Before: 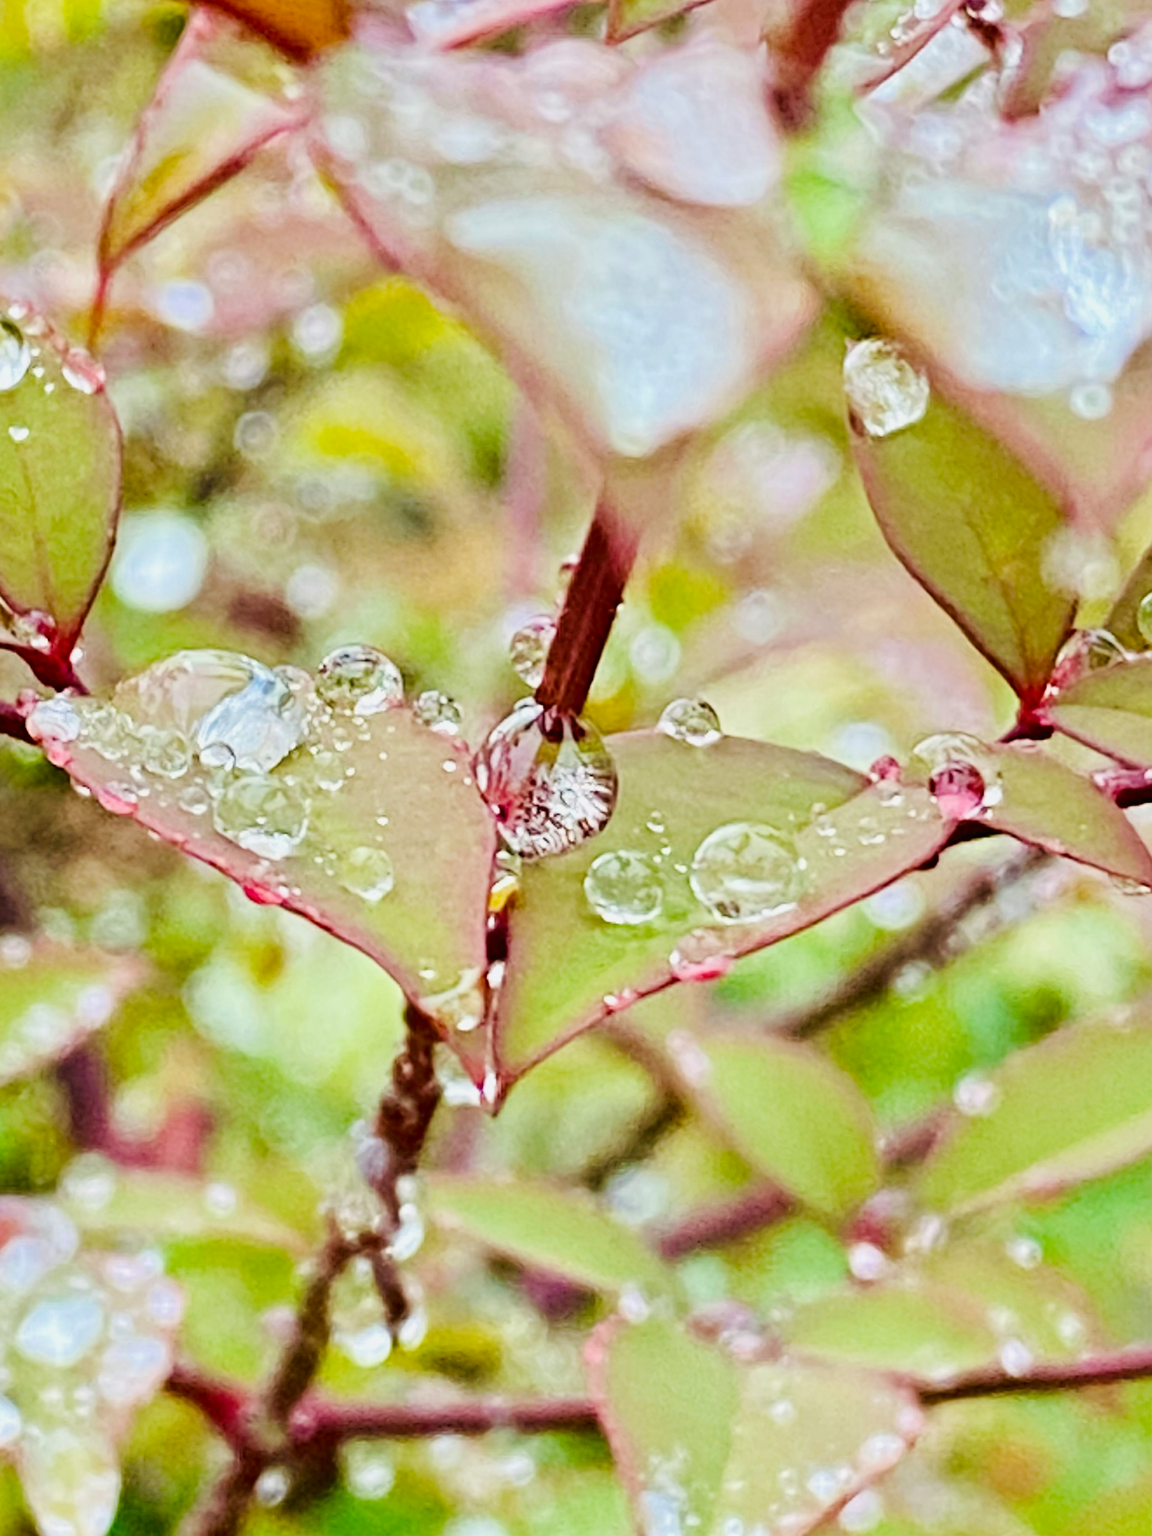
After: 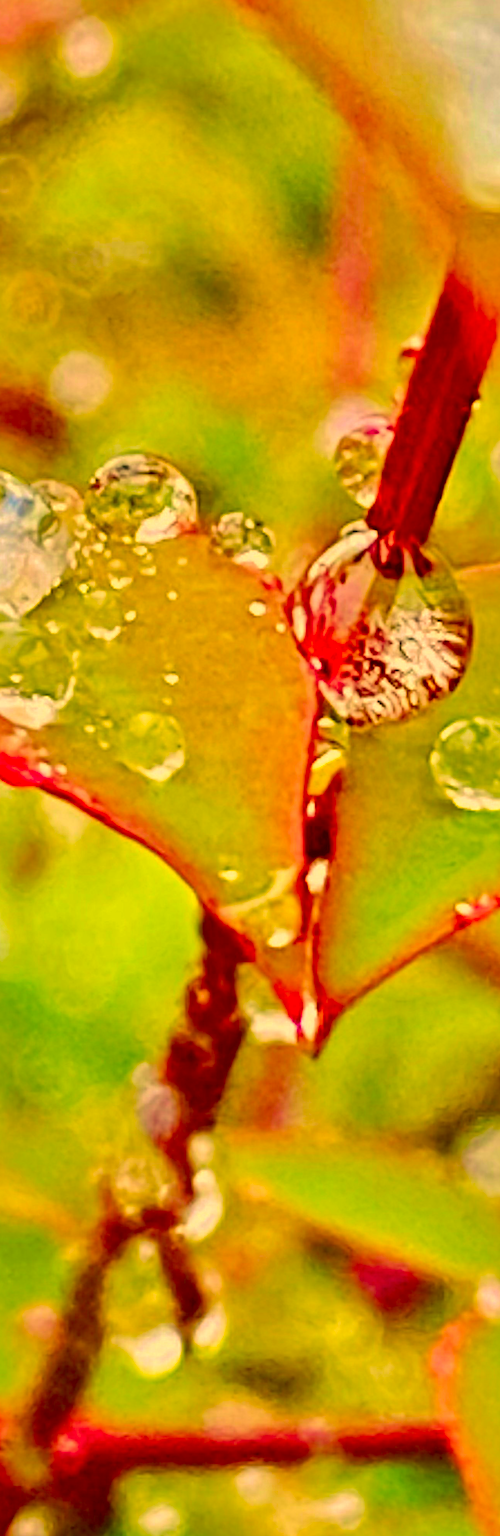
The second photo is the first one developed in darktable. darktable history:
velvia: on, module defaults
crop and rotate: left 21.617%, top 19.01%, right 44.466%, bottom 2.999%
tone equalizer: edges refinement/feathering 500, mask exposure compensation -1.57 EV, preserve details no
shadows and highlights: on, module defaults
sharpen: on, module defaults
color correction: highlights a* 11.14, highlights b* 30.35, shadows a* 2.59, shadows b* 16.77, saturation 1.72
haze removal: compatibility mode true, adaptive false
